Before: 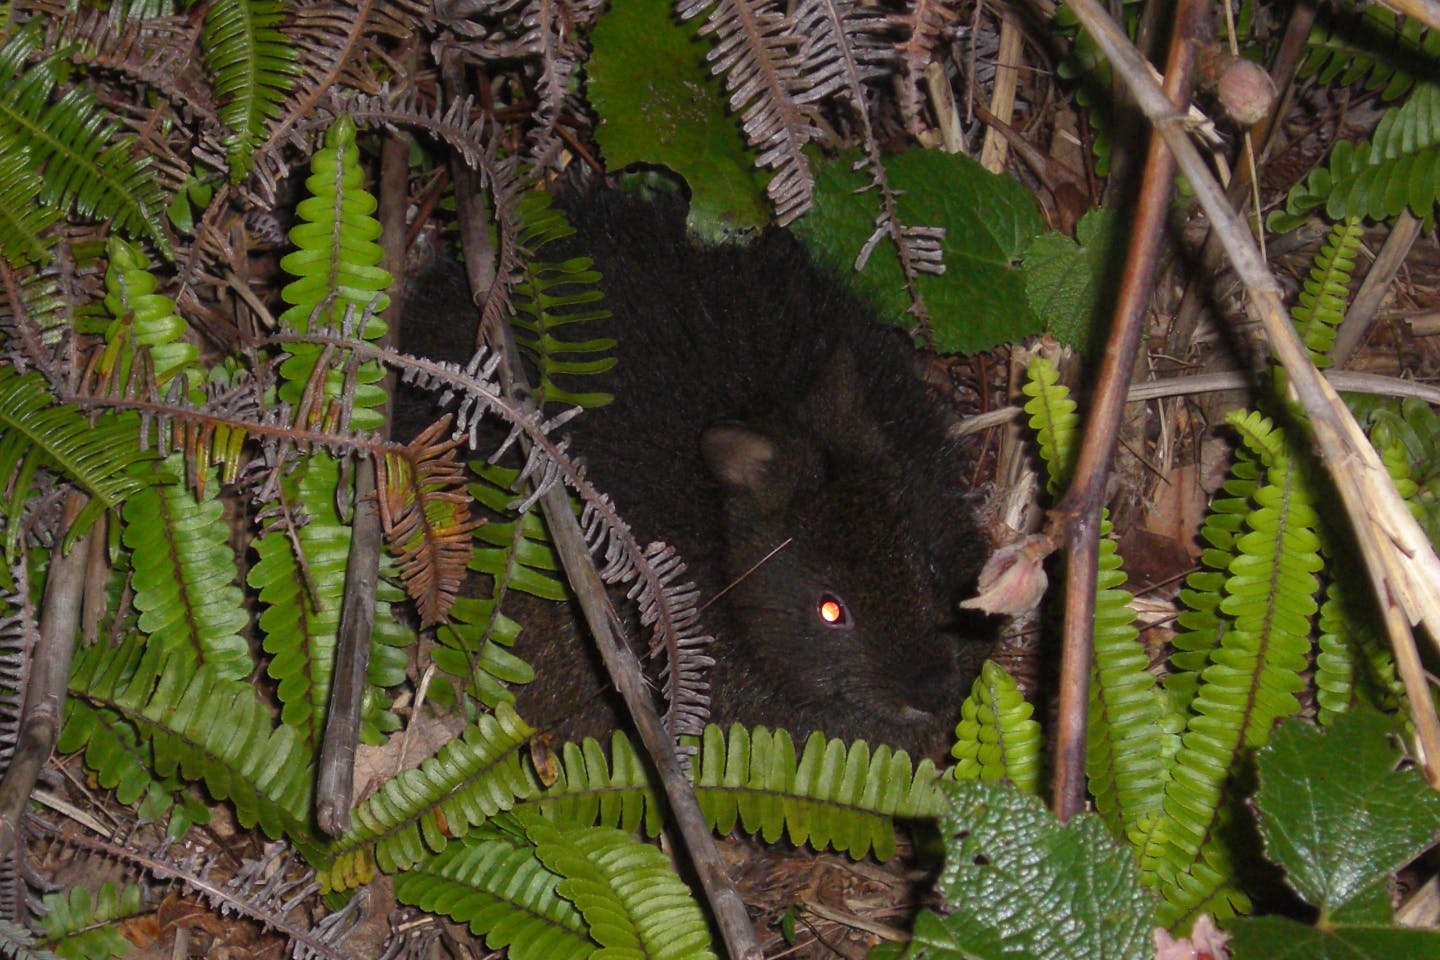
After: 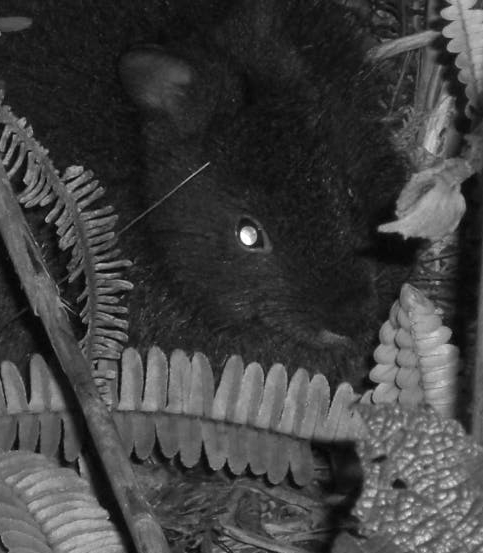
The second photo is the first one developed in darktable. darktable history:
crop: left 40.459%, top 39.225%, right 25.954%, bottom 3.093%
color zones: curves: ch0 [(0.002, 0.593) (0.143, 0.417) (0.285, 0.541) (0.455, 0.289) (0.608, 0.327) (0.727, 0.283) (0.869, 0.571) (1, 0.603)]; ch1 [(0, 0) (0.143, 0) (0.286, 0) (0.429, 0) (0.571, 0) (0.714, 0) (0.857, 0)]
